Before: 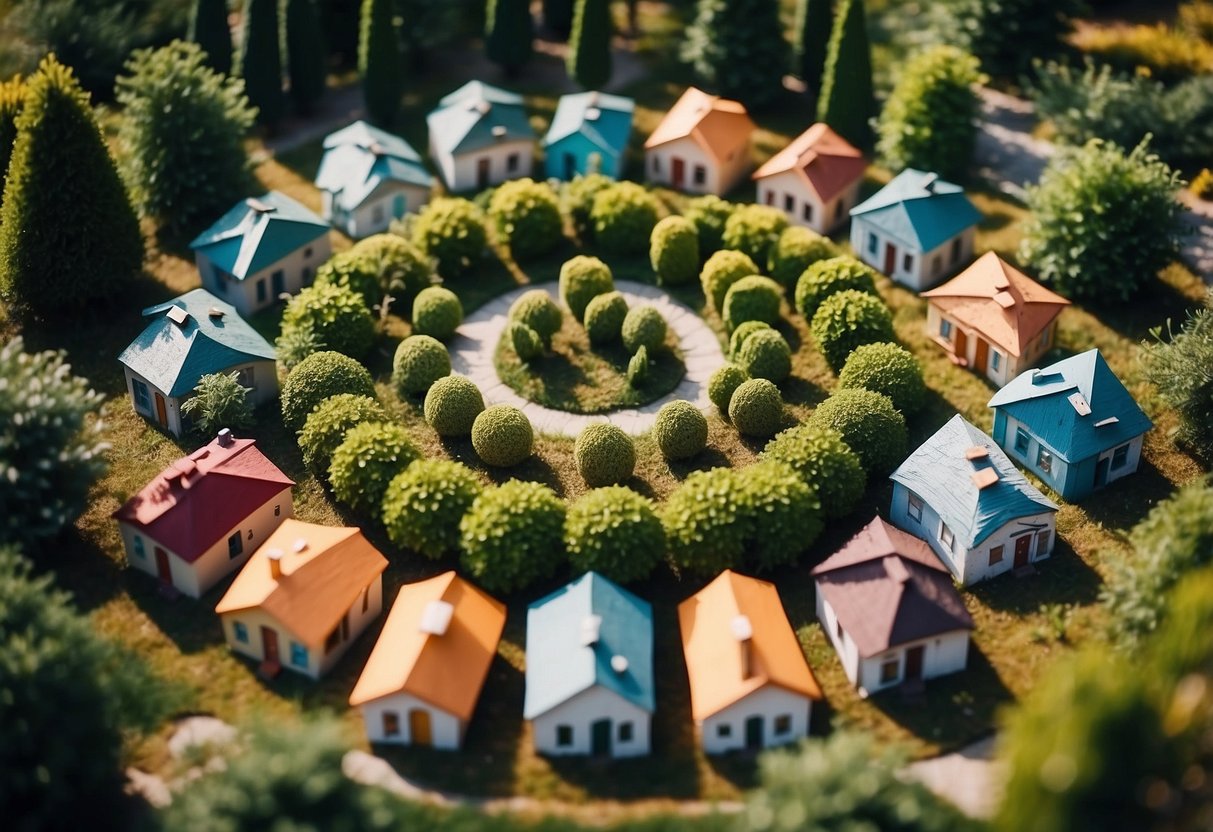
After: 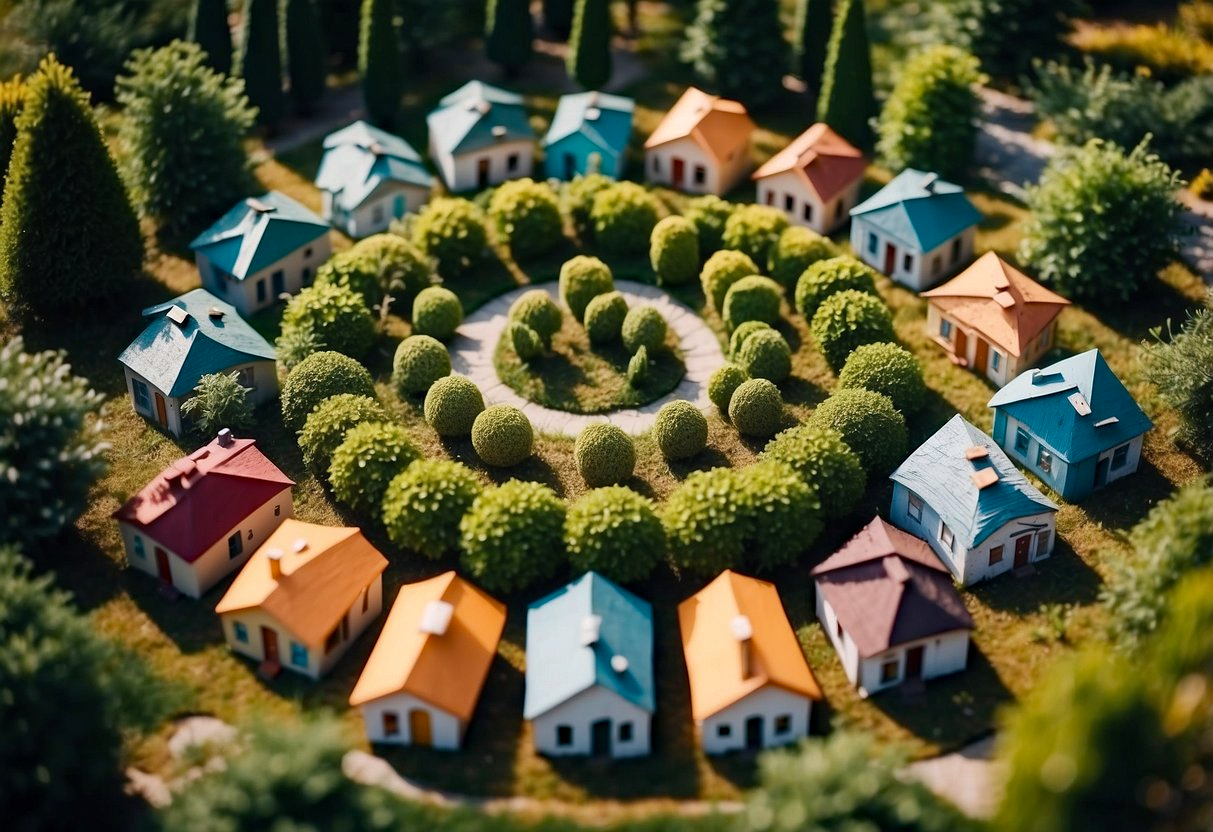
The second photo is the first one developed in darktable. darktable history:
haze removal: strength 0.277, distance 0.248, compatibility mode true, adaptive false
